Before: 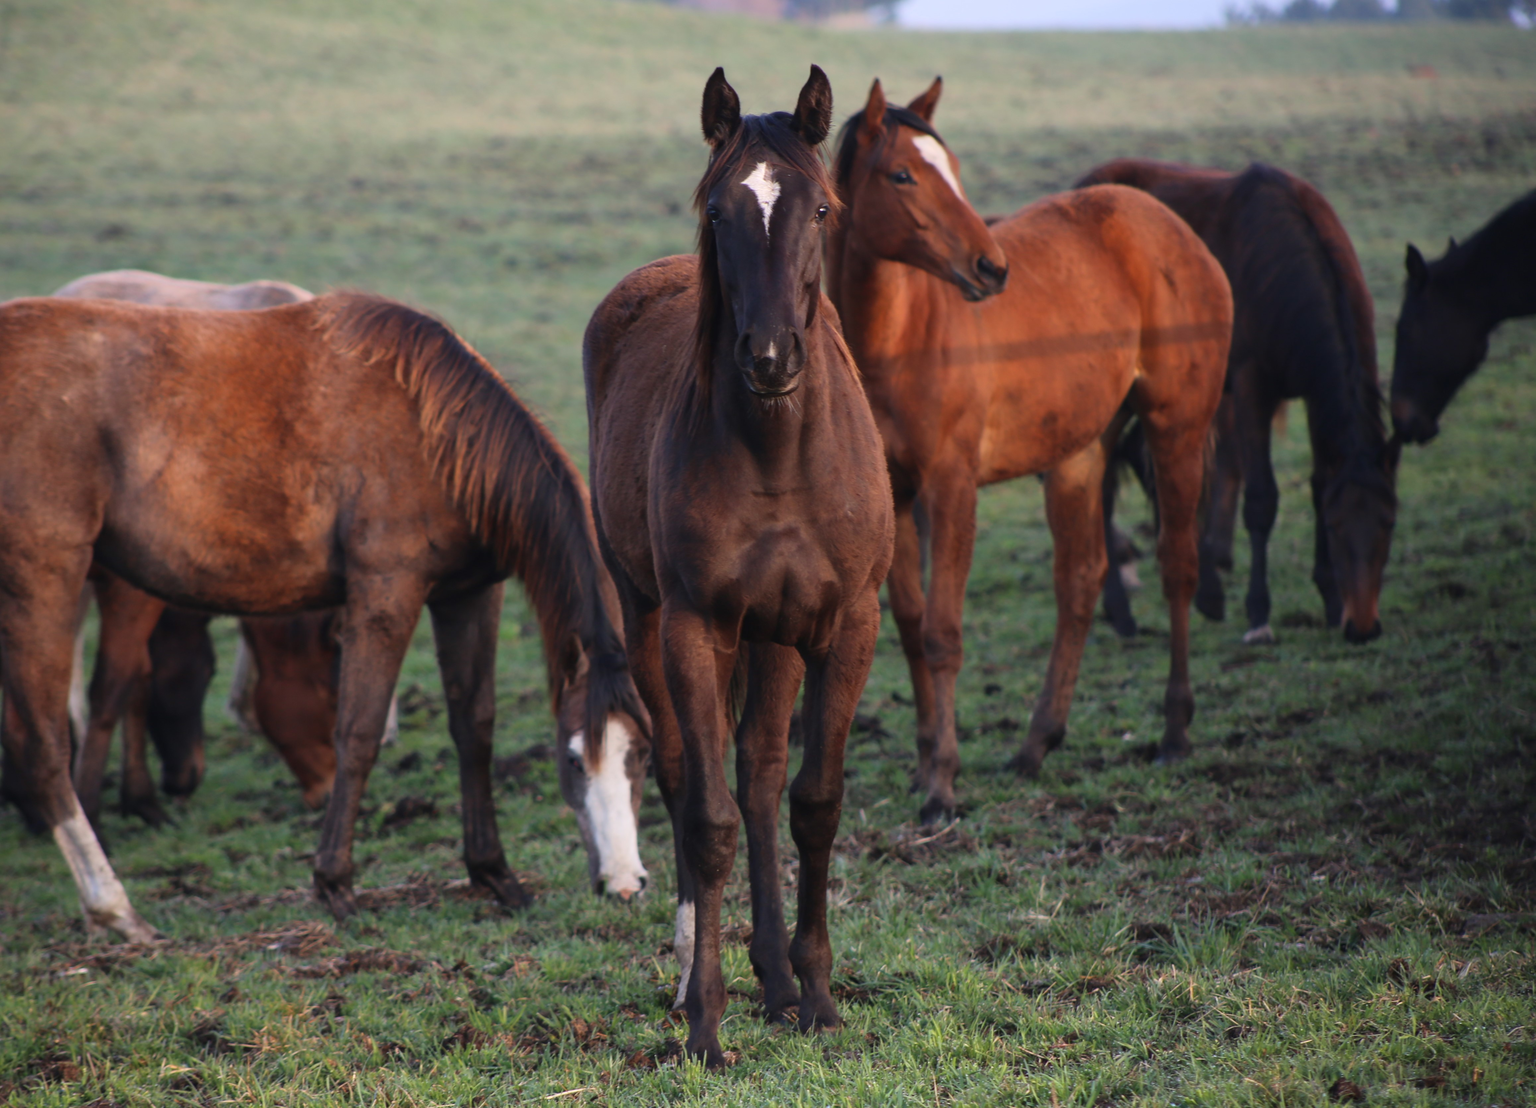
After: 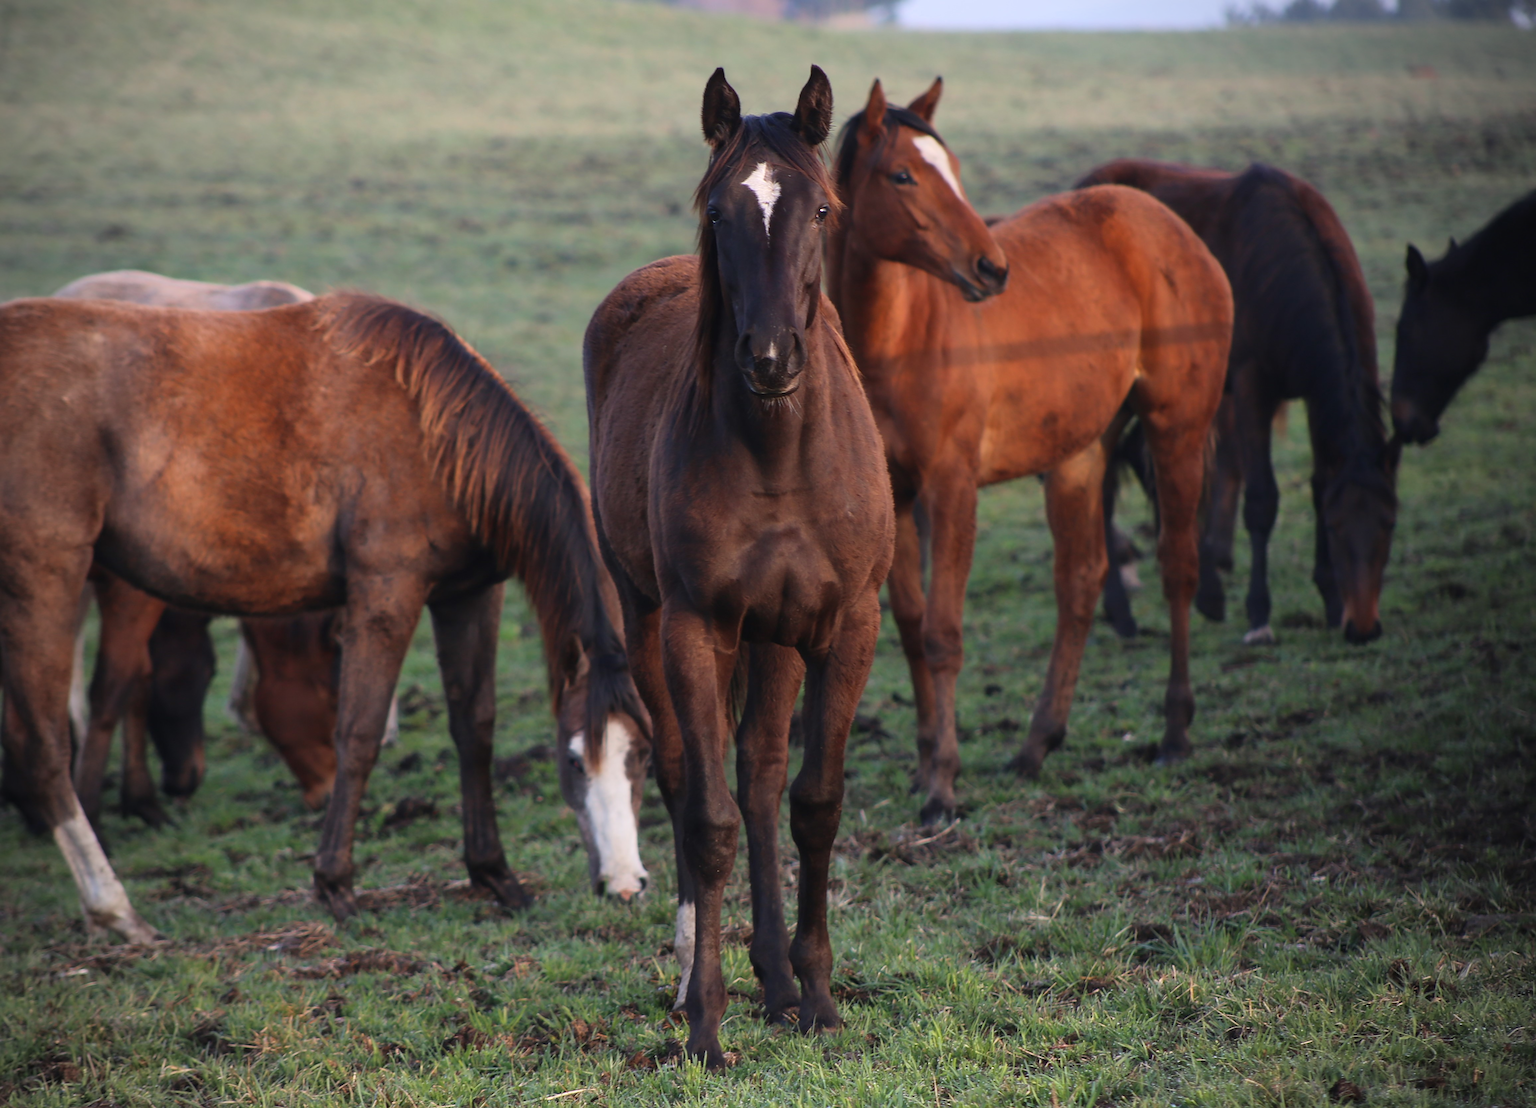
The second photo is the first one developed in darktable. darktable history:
sharpen: on, module defaults
vignetting: fall-off radius 60.92%
